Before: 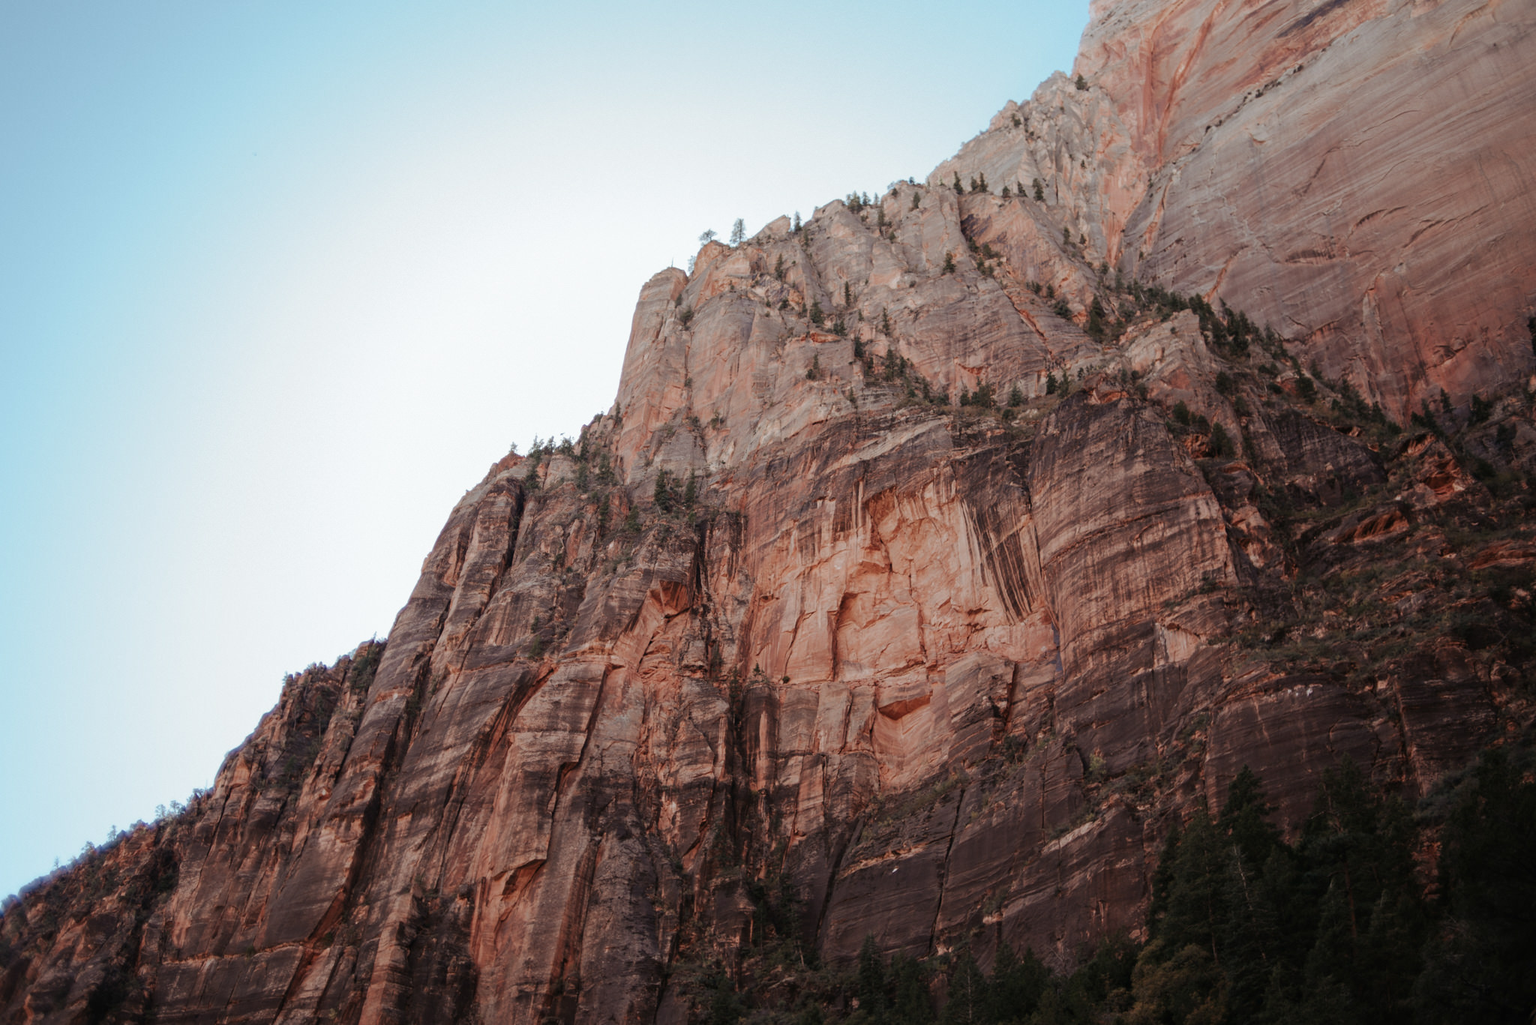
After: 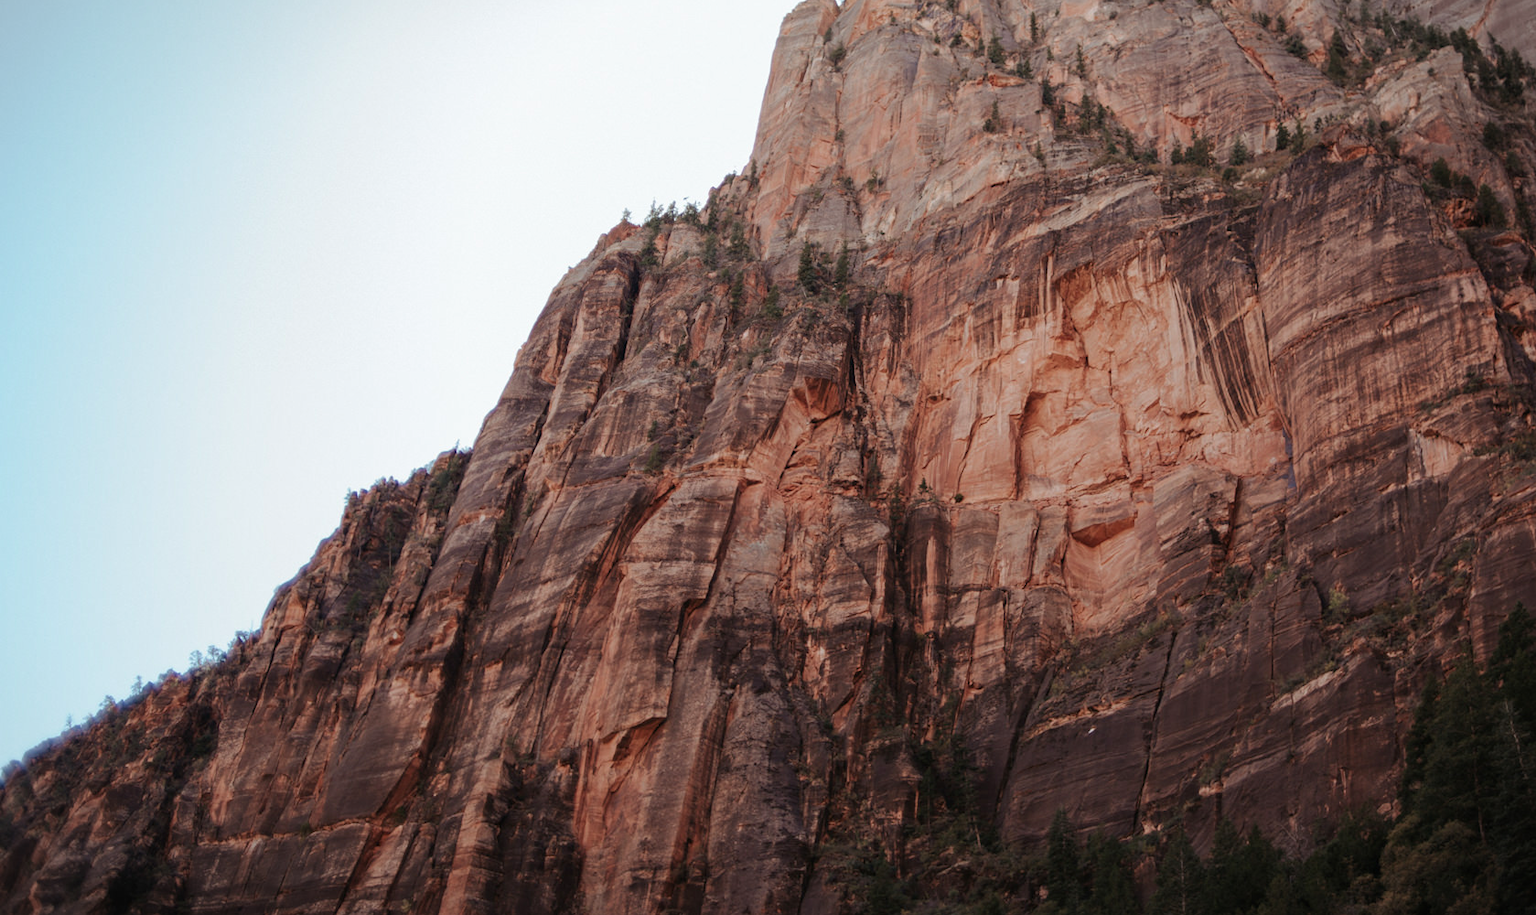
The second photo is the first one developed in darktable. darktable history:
crop: top 26.548%, right 18.001%
velvia: strength 14.69%
vignetting: fall-off start 100.75%, fall-off radius 65.29%, brightness -0.206, automatic ratio true
